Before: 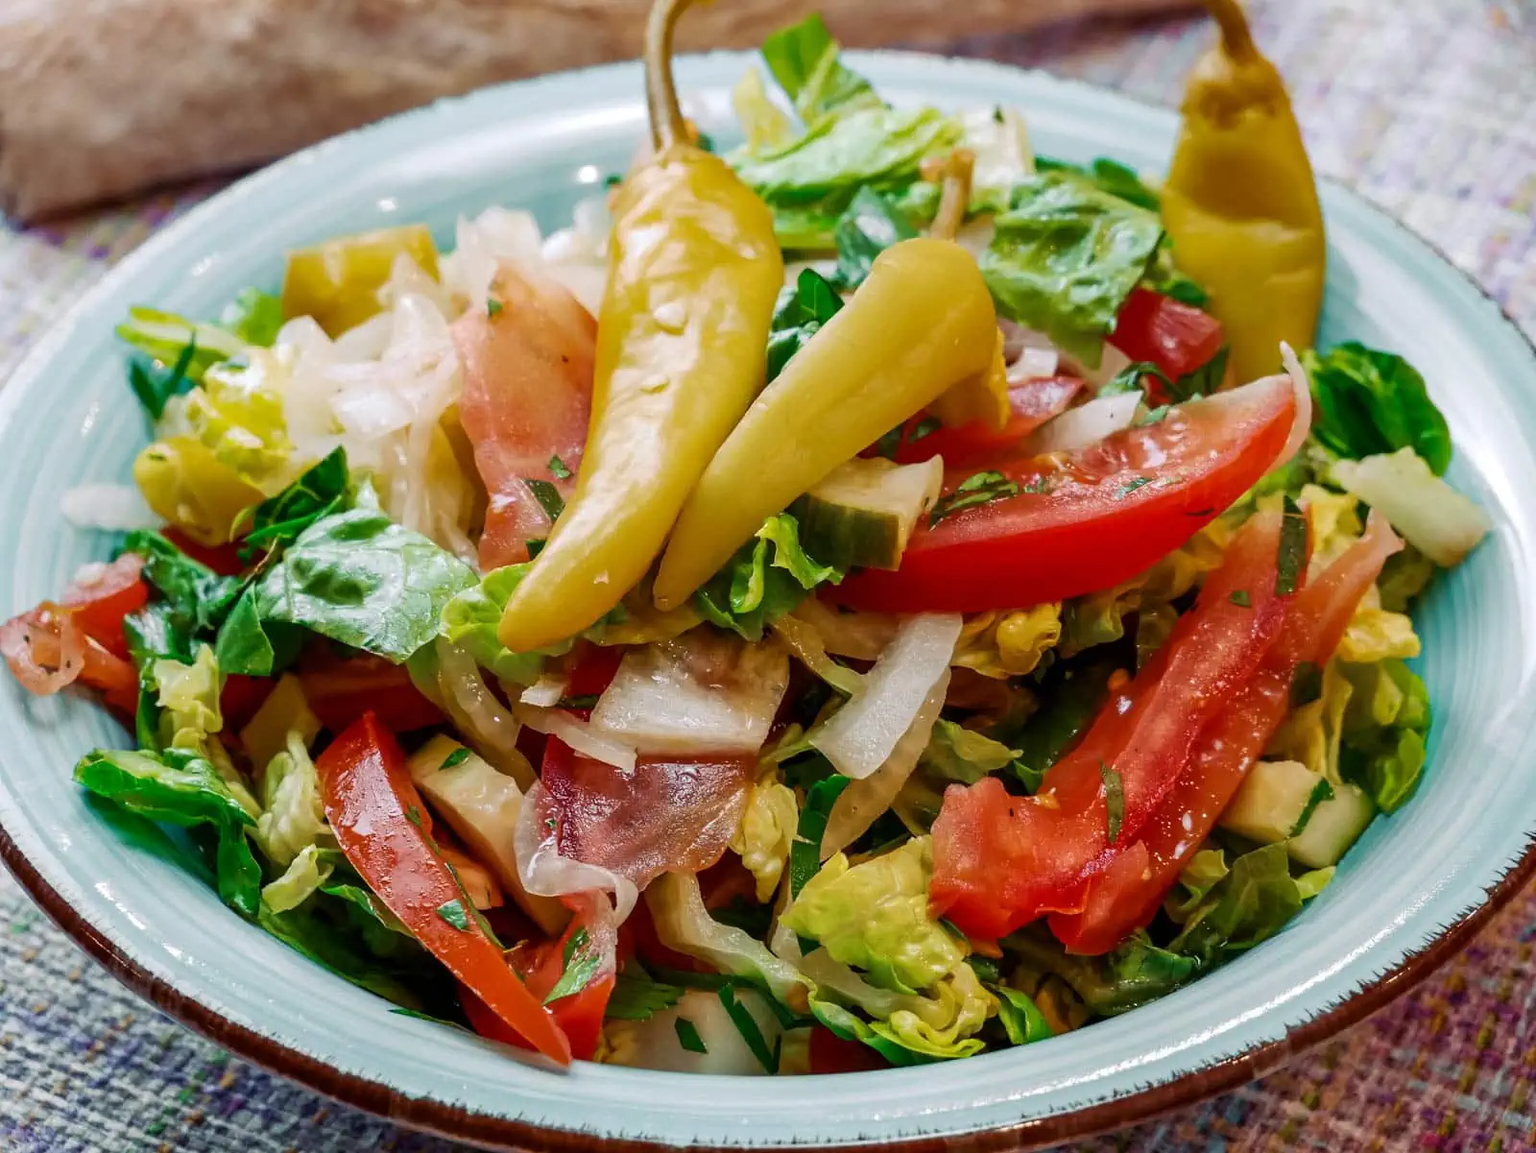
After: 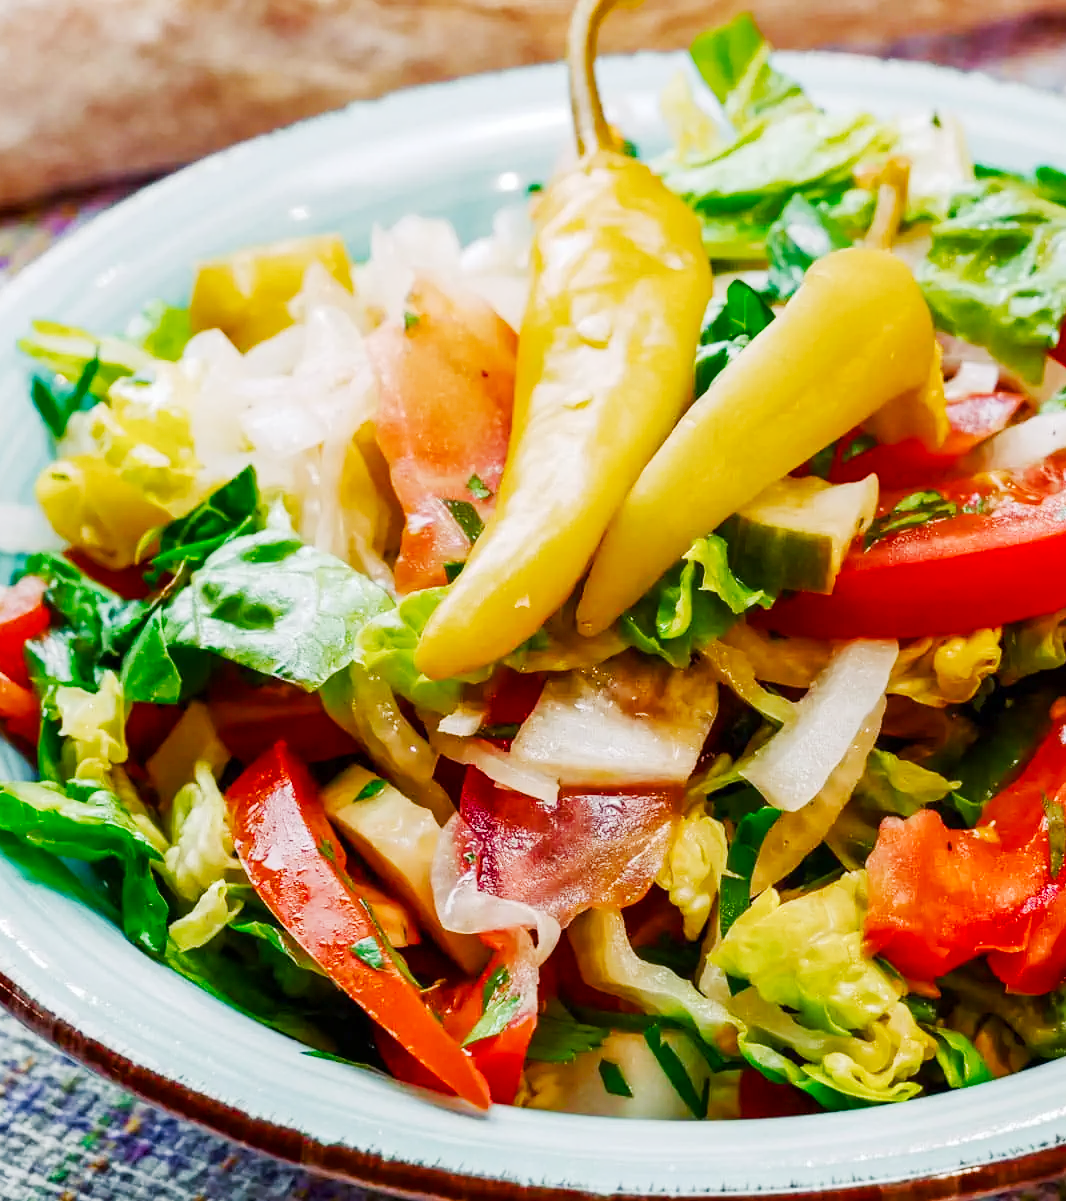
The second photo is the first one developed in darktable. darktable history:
tone curve: curves: ch0 [(0, 0) (0.003, 0.003) (0.011, 0.014) (0.025, 0.033) (0.044, 0.06) (0.069, 0.096) (0.1, 0.132) (0.136, 0.174) (0.177, 0.226) (0.224, 0.282) (0.277, 0.352) (0.335, 0.435) (0.399, 0.524) (0.468, 0.615) (0.543, 0.695) (0.623, 0.771) (0.709, 0.835) (0.801, 0.894) (0.898, 0.944) (1, 1)], preserve colors none
crop and rotate: left 6.617%, right 26.717%
color balance rgb: perceptual saturation grading › global saturation 20%, perceptual saturation grading › highlights -25%, perceptual saturation grading › shadows 25%
